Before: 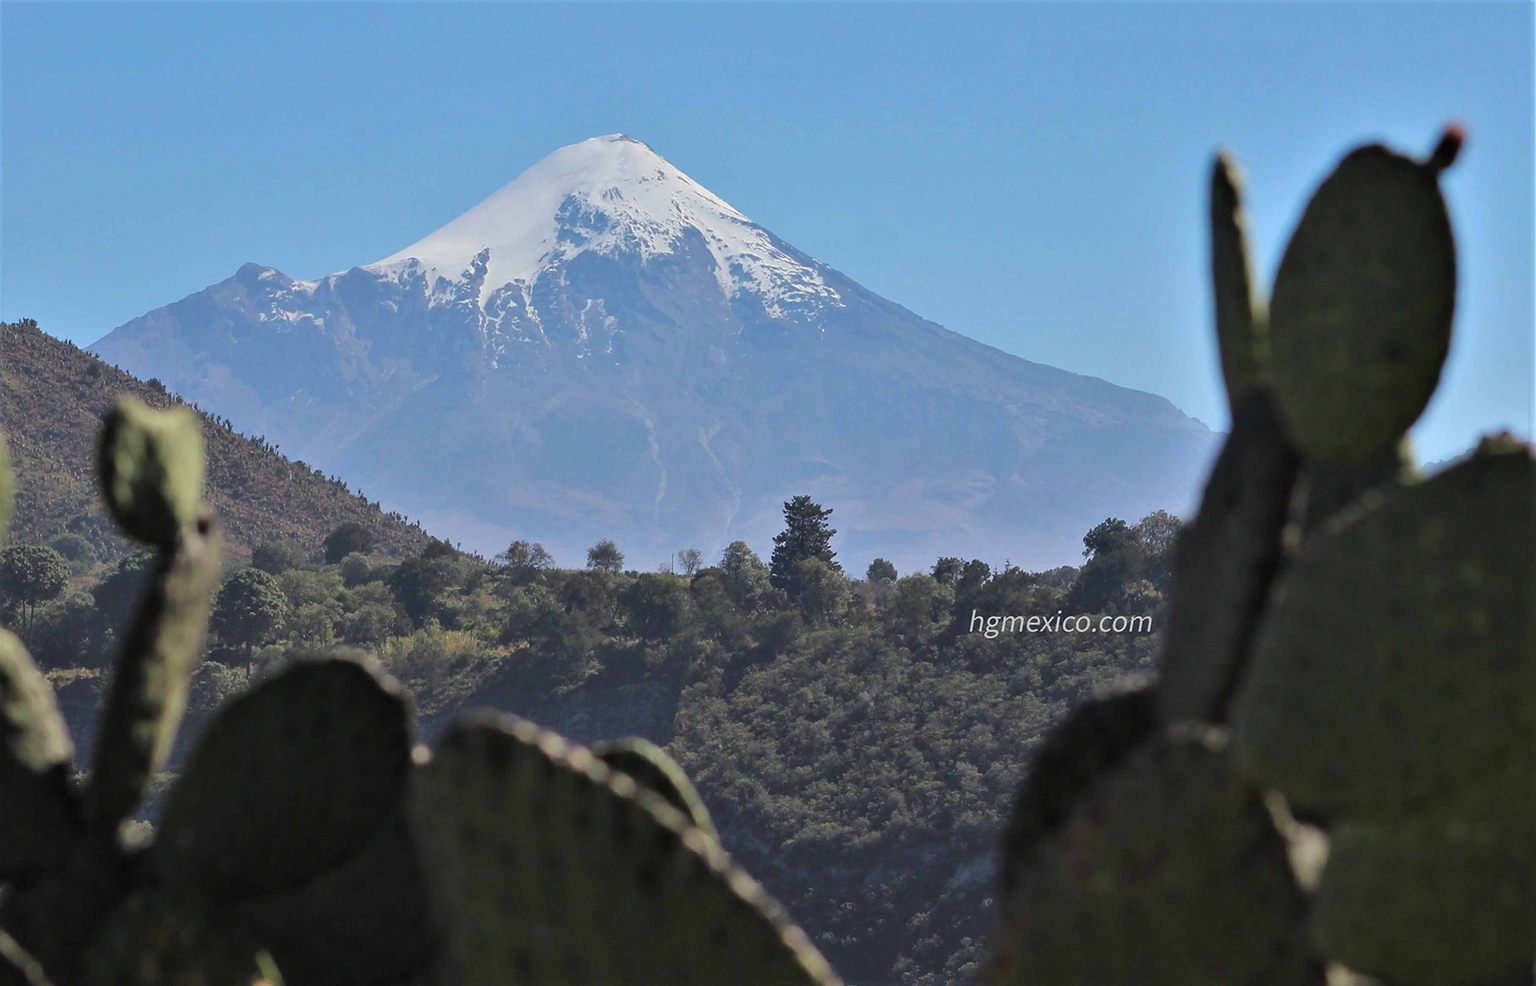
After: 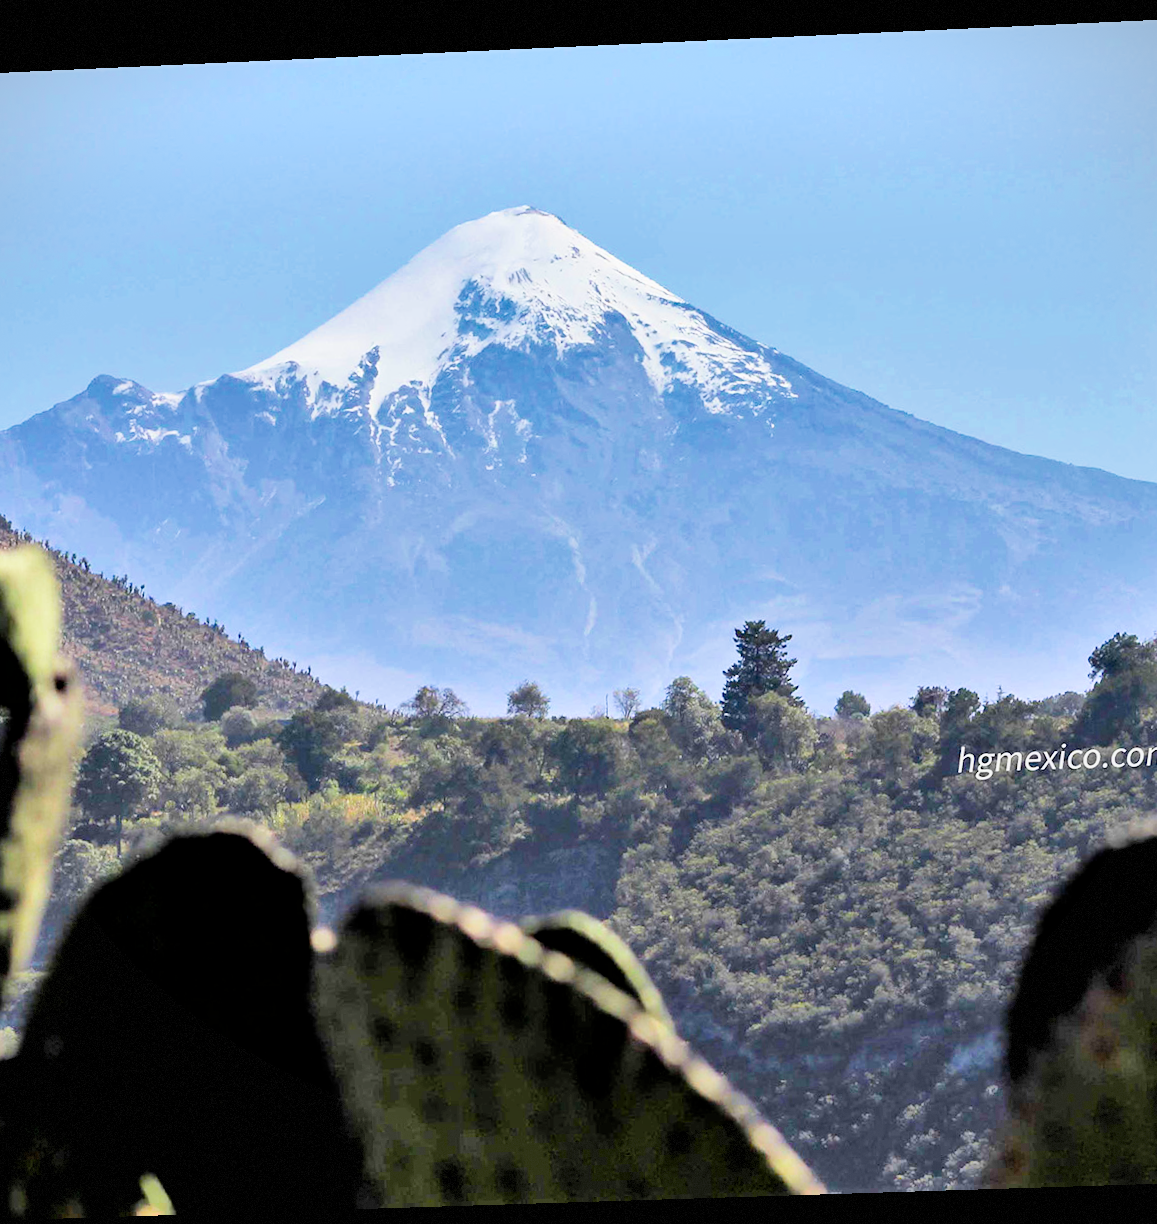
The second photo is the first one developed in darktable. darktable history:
crop: left 10.644%, right 26.528%
exposure: black level correction 0.009, exposure 1.425 EV, compensate highlight preservation false
rotate and perspective: rotation -2.22°, lens shift (horizontal) -0.022, automatic cropping off
vignetting: fall-off start 97.28%, fall-off radius 79%, brightness -0.462, saturation -0.3, width/height ratio 1.114, dithering 8-bit output, unbound false
shadows and highlights: shadows 40, highlights -54, highlights color adjustment 46%, low approximation 0.01, soften with gaussian
filmic rgb: black relative exposure -7.75 EV, white relative exposure 4.4 EV, threshold 3 EV, target black luminance 0%, hardness 3.76, latitude 50.51%, contrast 1.074, highlights saturation mix 10%, shadows ↔ highlights balance -0.22%, color science v4 (2020), enable highlight reconstruction true
tone equalizer: on, module defaults
